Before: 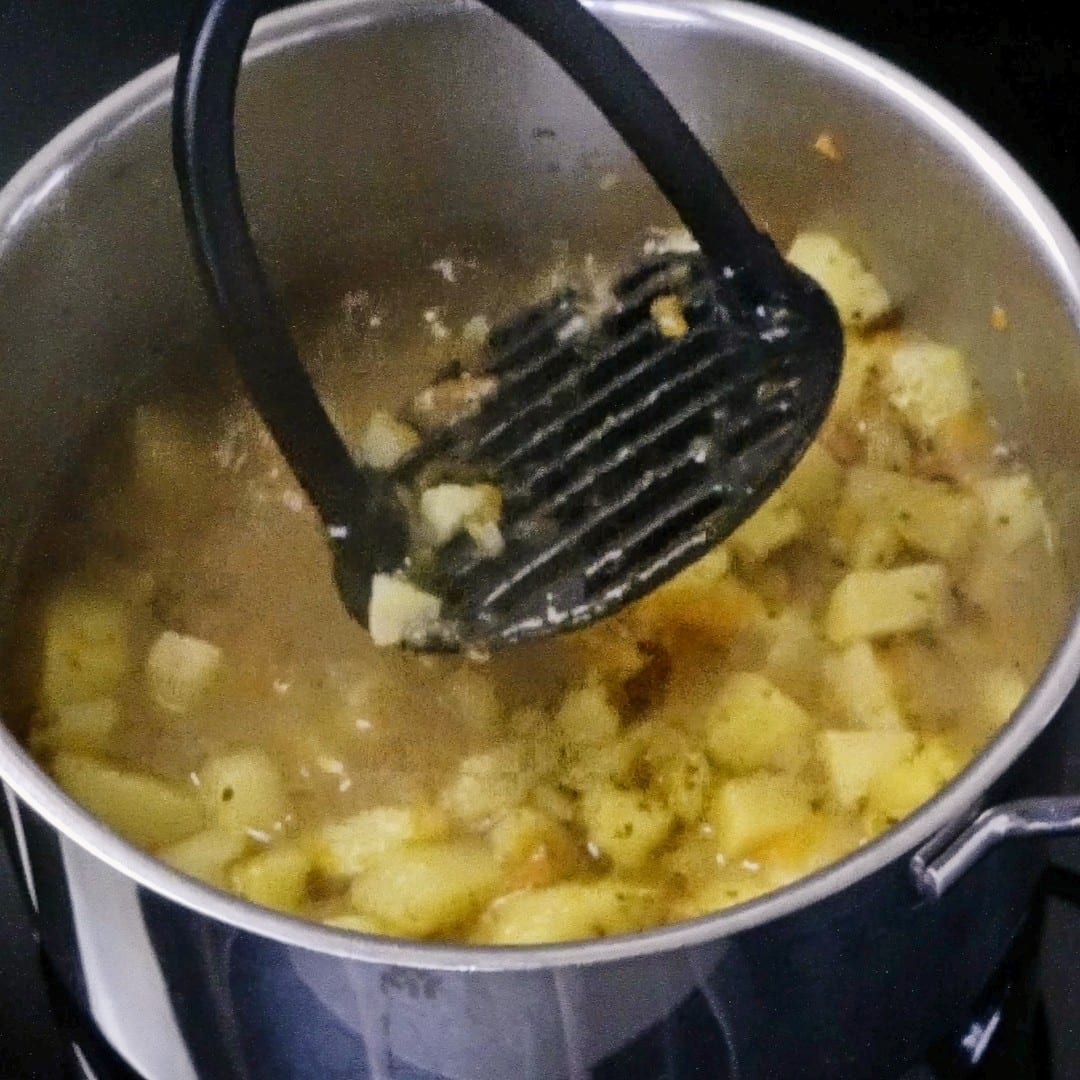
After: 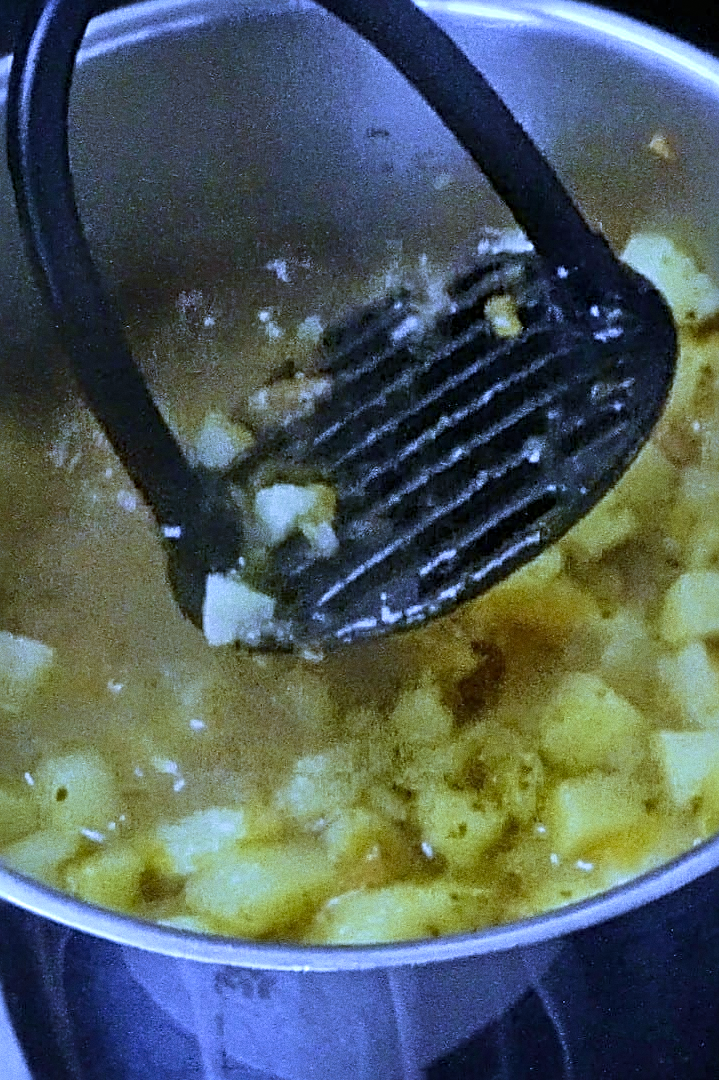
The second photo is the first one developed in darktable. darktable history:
sharpen: radius 2.817, amount 0.715
contrast equalizer: octaves 7, y [[0.6 ×6], [0.55 ×6], [0 ×6], [0 ×6], [0 ×6]], mix 0.15
white balance: red 0.766, blue 1.537
velvia: on, module defaults
grain: strength 26%
crop: left 15.419%, right 17.914%
